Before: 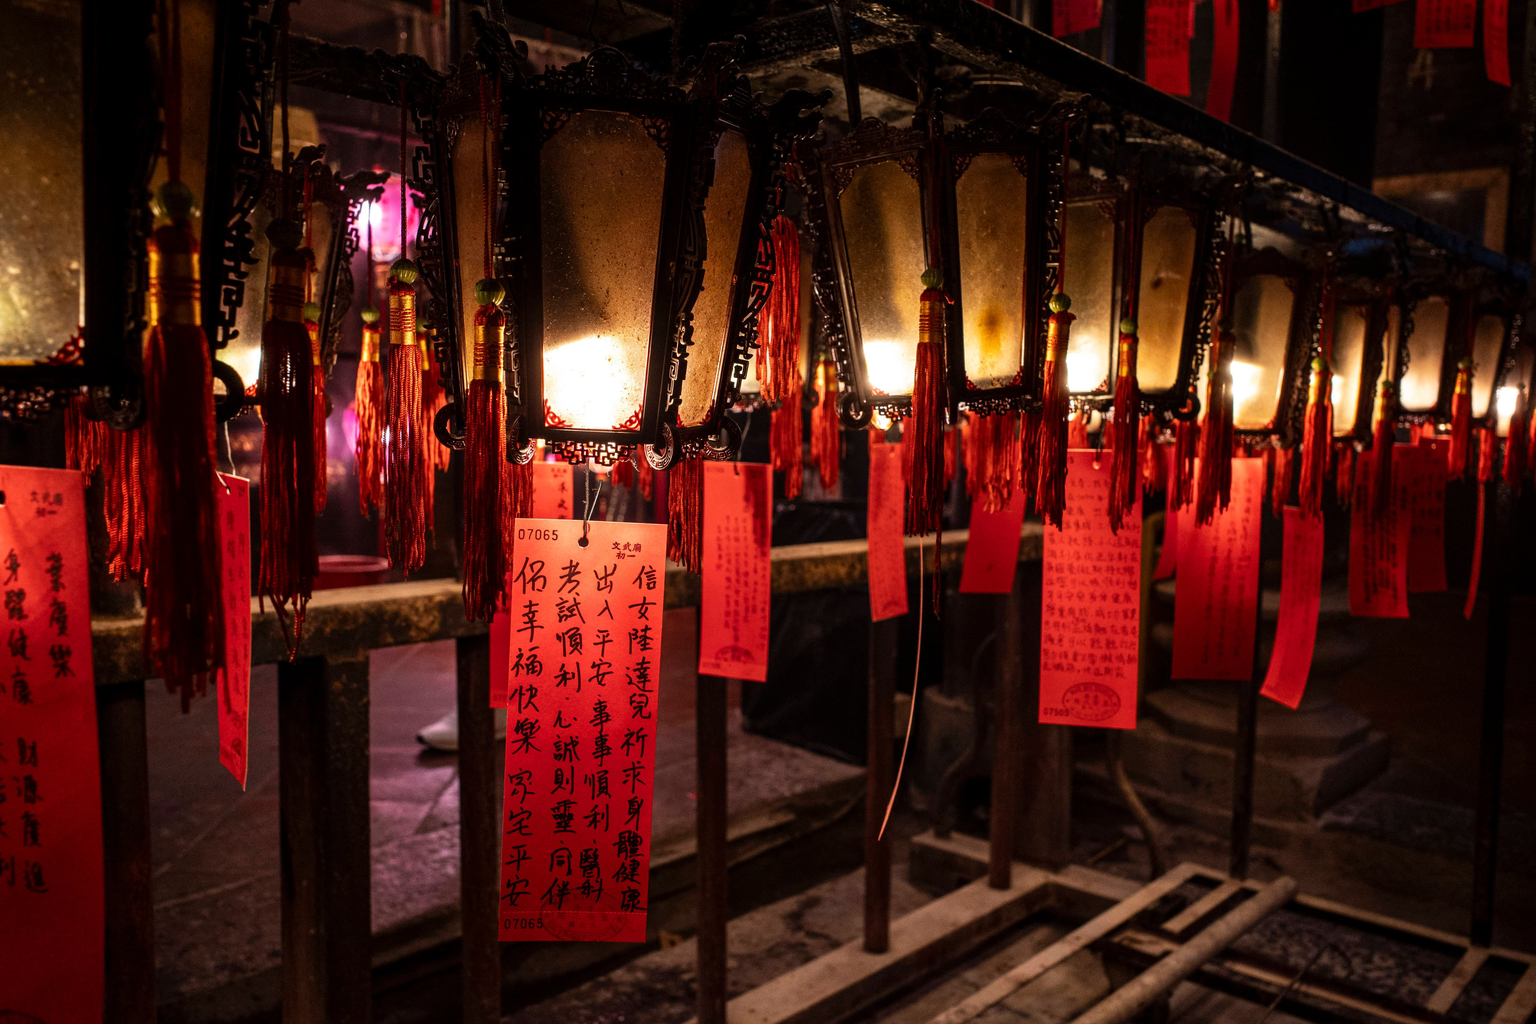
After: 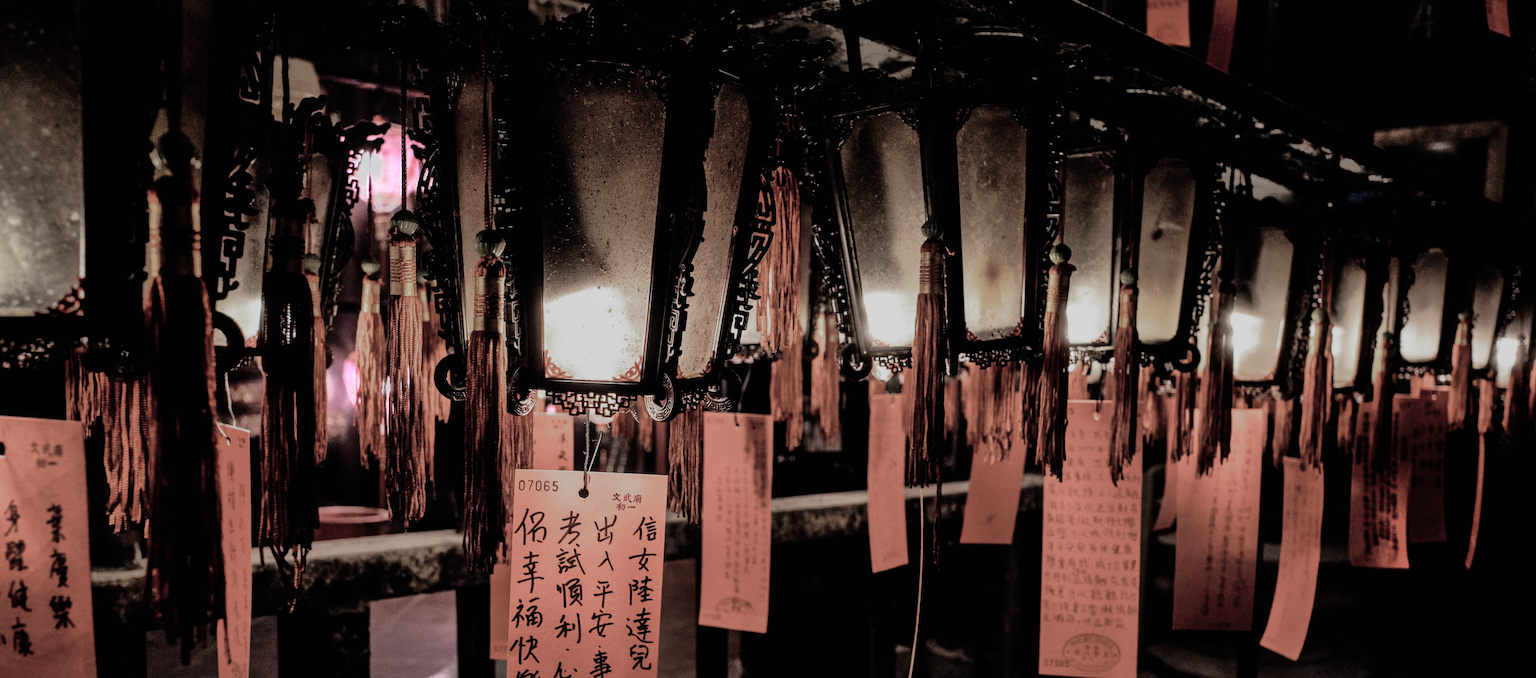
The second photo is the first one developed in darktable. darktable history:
filmic rgb: black relative exposure -7.5 EV, white relative exposure 5 EV, threshold 5.95 EV, hardness 3.34, contrast 1.297, iterations of high-quality reconstruction 0, enable highlight reconstruction true
crop and rotate: top 4.835%, bottom 28.885%
shadows and highlights: highlights color adjustment 55.84%
color zones: curves: ch0 [(0, 0.613) (0.01, 0.613) (0.245, 0.448) (0.498, 0.529) (0.642, 0.665) (0.879, 0.777) (0.99, 0.613)]; ch1 [(0, 0.272) (0.219, 0.127) (0.724, 0.346)]
levels: levels [0, 0.498, 0.996]
